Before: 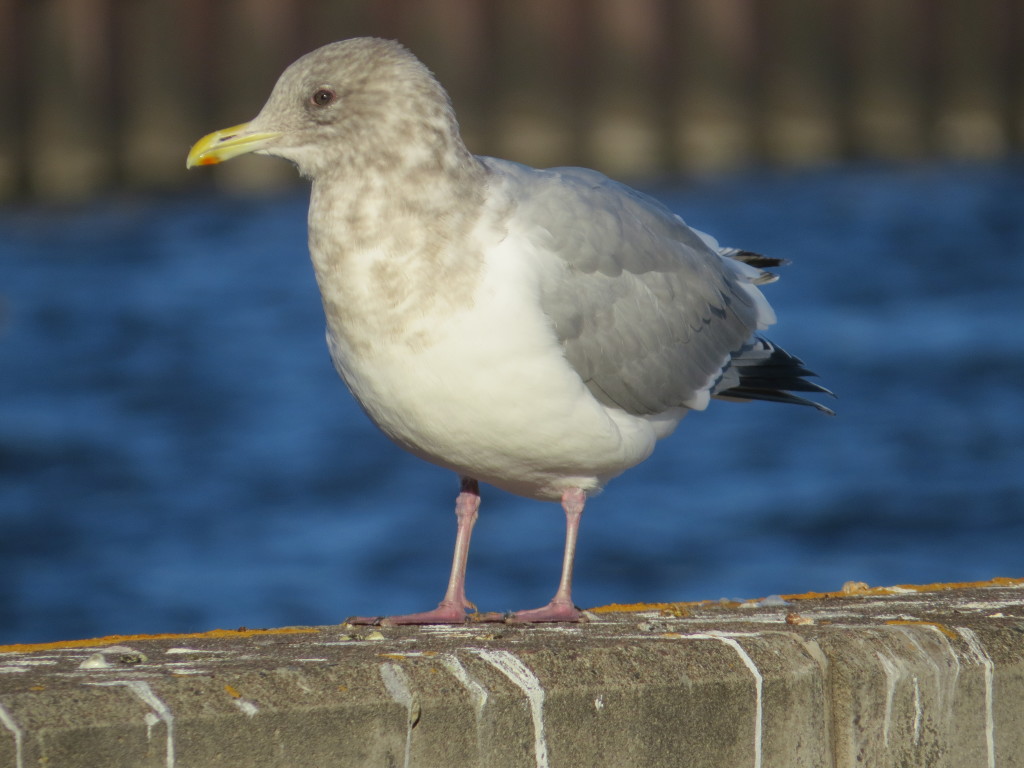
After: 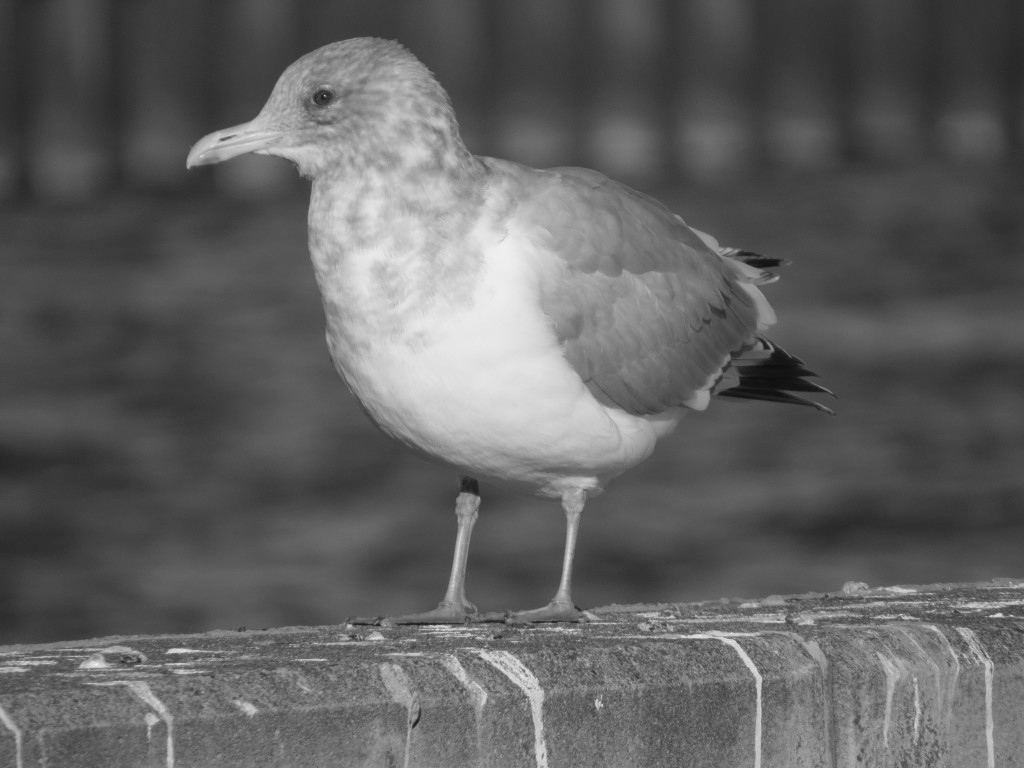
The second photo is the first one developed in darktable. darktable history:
monochrome: on, module defaults
color correction: saturation 0.3
